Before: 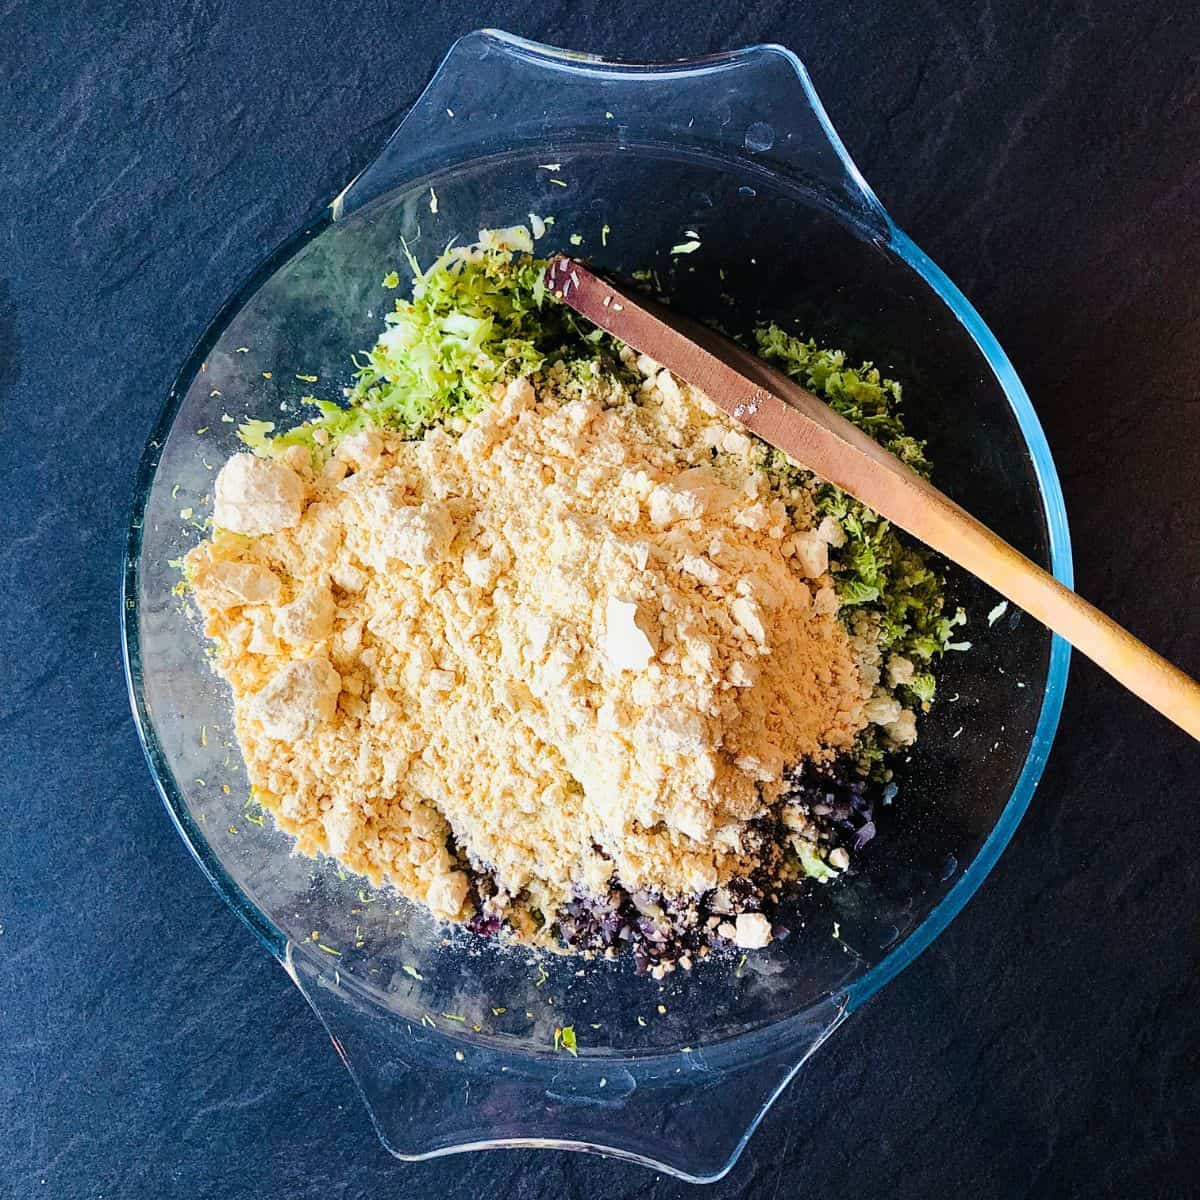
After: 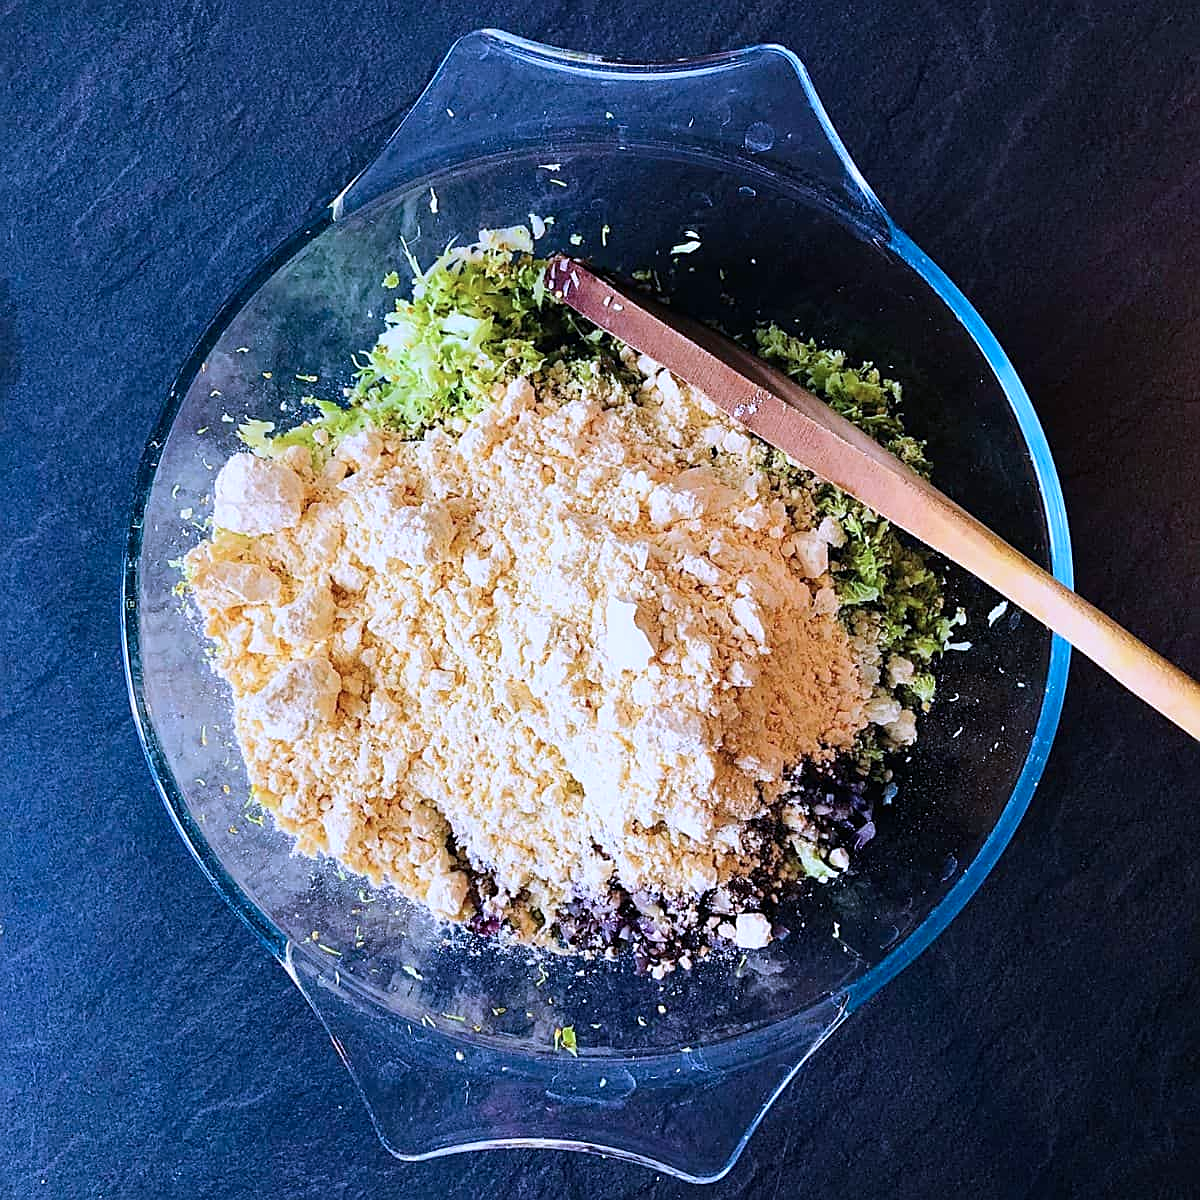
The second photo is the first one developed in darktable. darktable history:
sharpen: on, module defaults
color calibration: illuminant as shot in camera, x 0.379, y 0.396, temperature 4138.76 K
